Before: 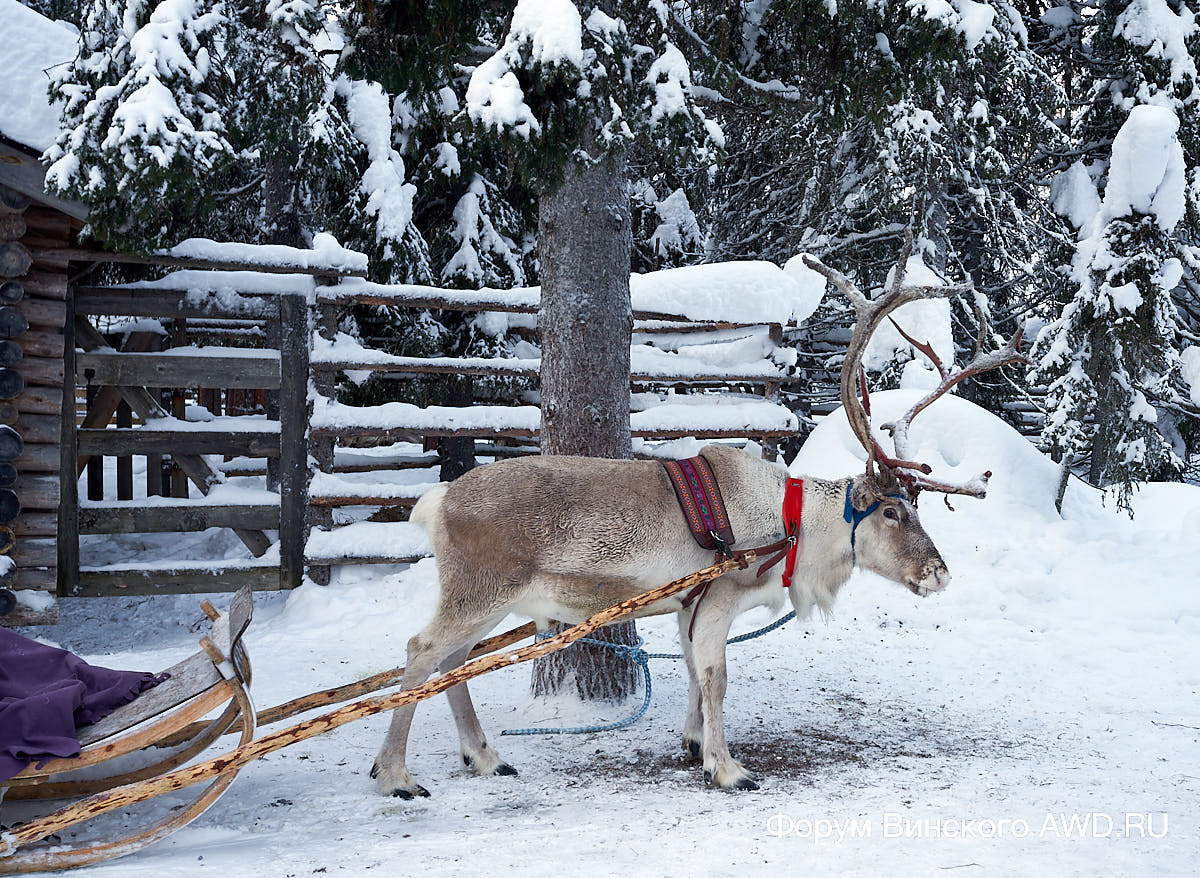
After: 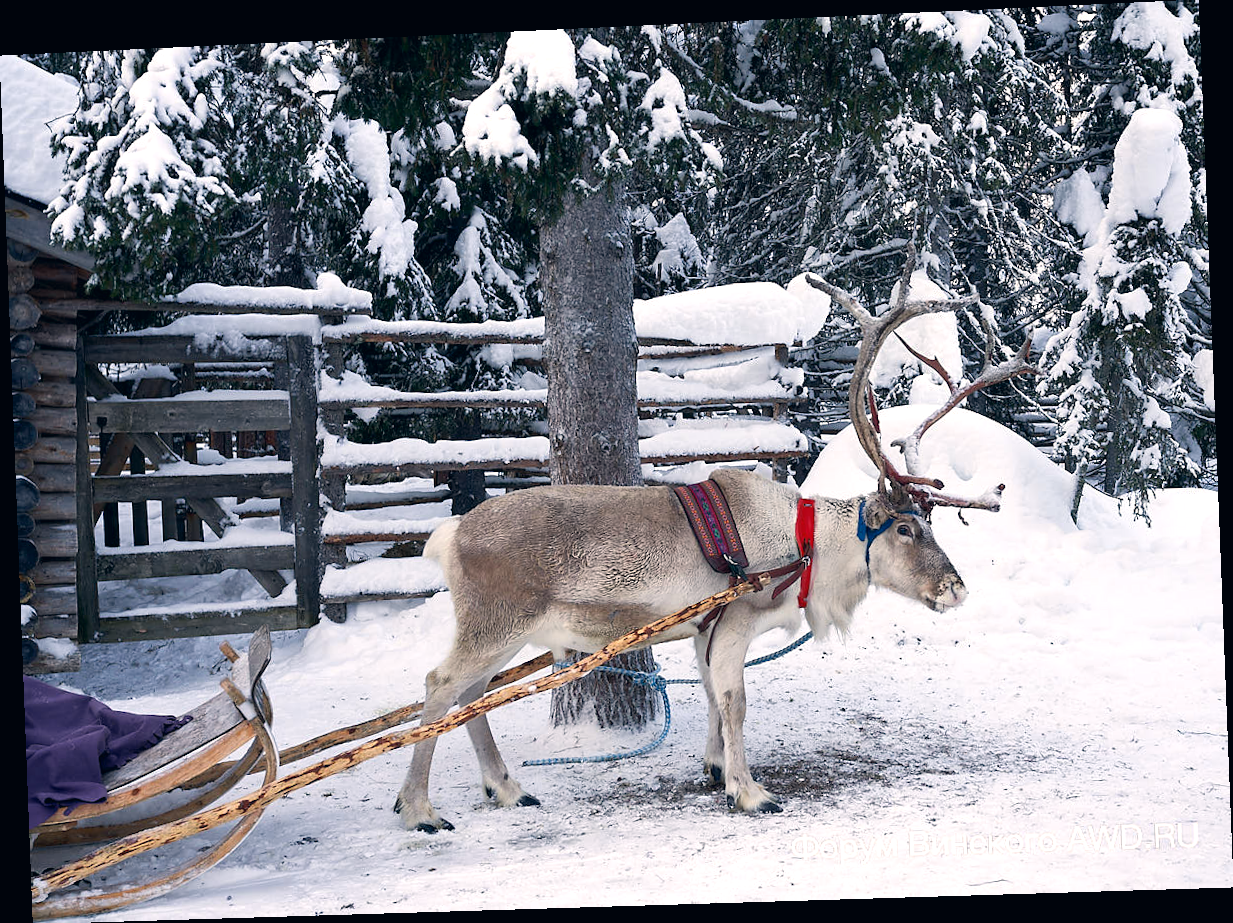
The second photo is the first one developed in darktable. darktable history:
exposure: exposure 0.2 EV, compensate highlight preservation false
rotate and perspective: rotation -2.22°, lens shift (horizontal) -0.022, automatic cropping off
color correction: highlights a* 5.38, highlights b* 5.3, shadows a* -4.26, shadows b* -5.11
